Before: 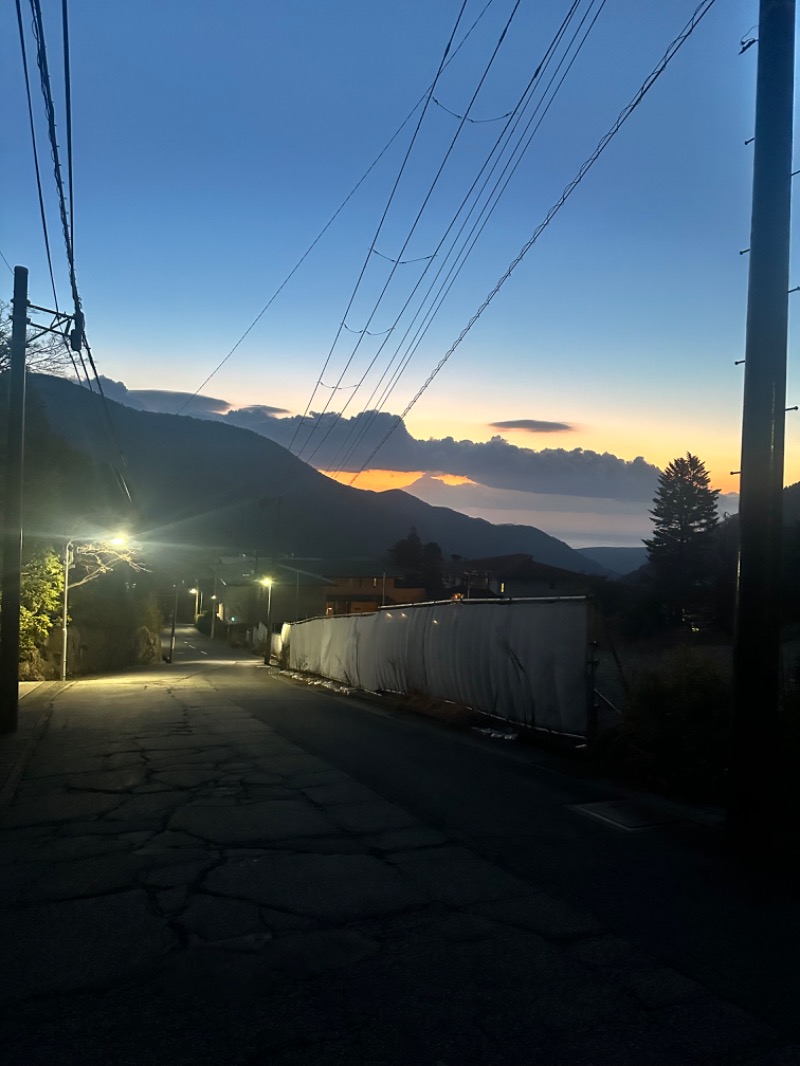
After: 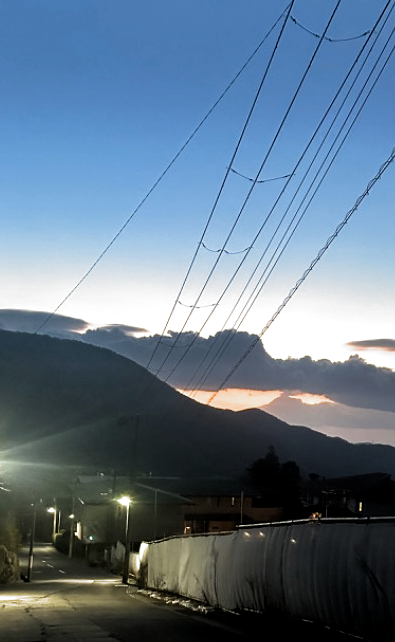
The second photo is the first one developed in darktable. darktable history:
crop: left 17.819%, top 7.656%, right 32.738%, bottom 32.095%
local contrast: highlights 104%, shadows 98%, detail 119%, midtone range 0.2
filmic rgb: black relative exposure -8.2 EV, white relative exposure 2.2 EV, threshold 2.94 EV, target white luminance 99.98%, hardness 7.13, latitude 74.34%, contrast 1.316, highlights saturation mix -2.62%, shadows ↔ highlights balance 30.26%, add noise in highlights 0.001, preserve chrominance luminance Y, color science v3 (2019), use custom middle-gray values true, contrast in highlights soft, enable highlight reconstruction true
